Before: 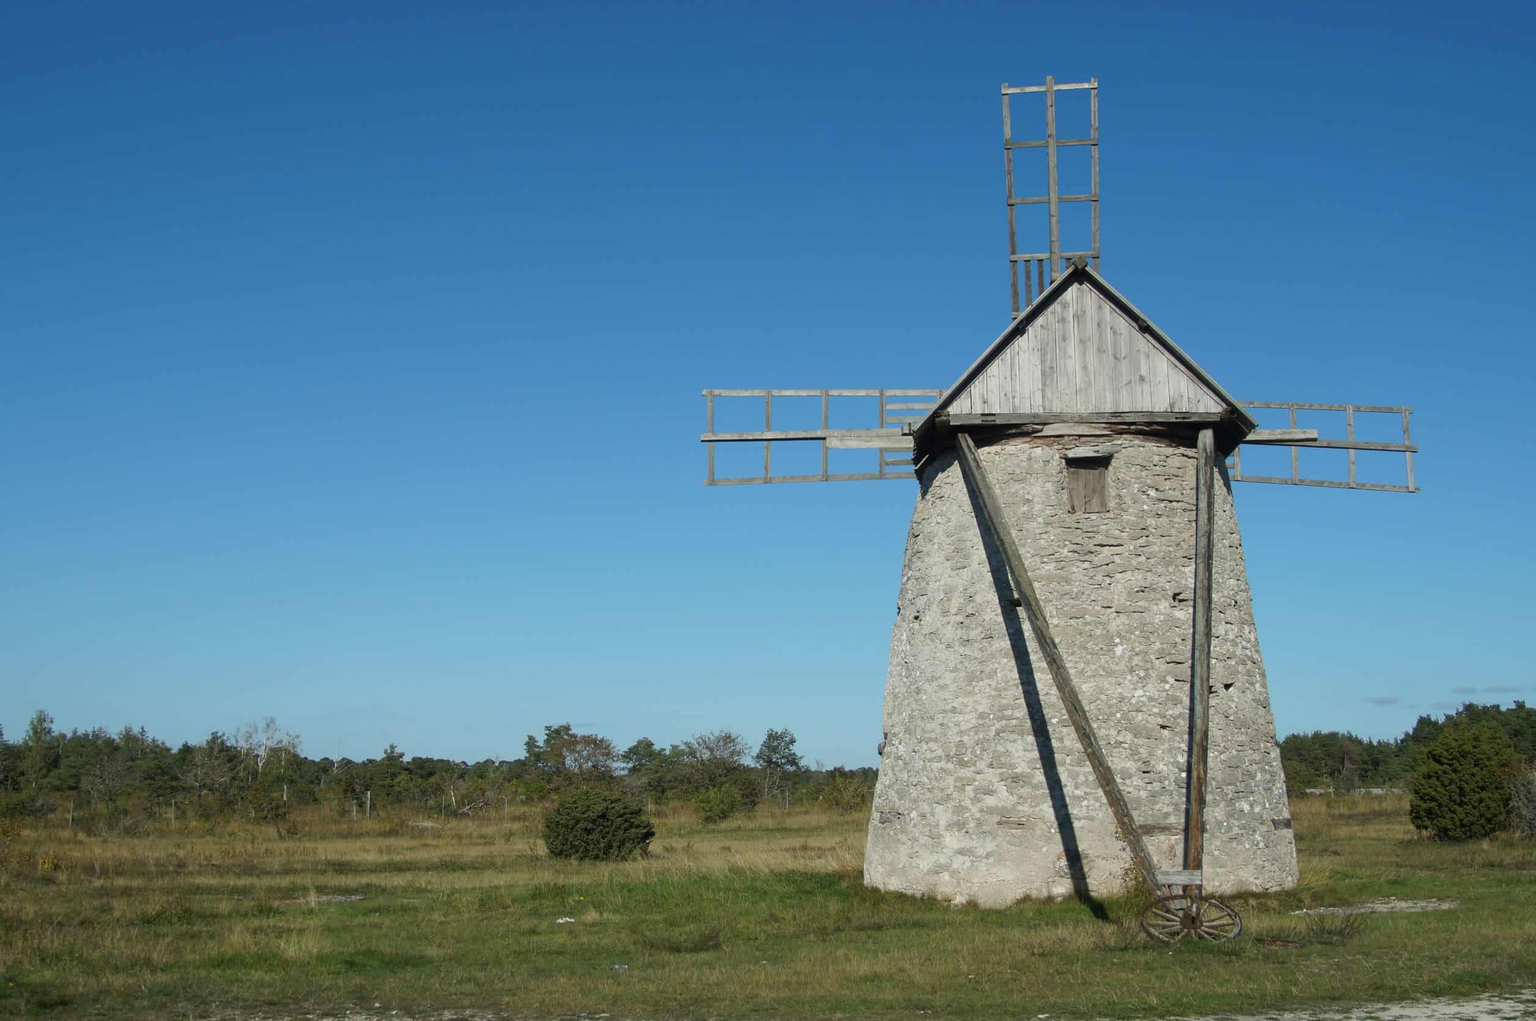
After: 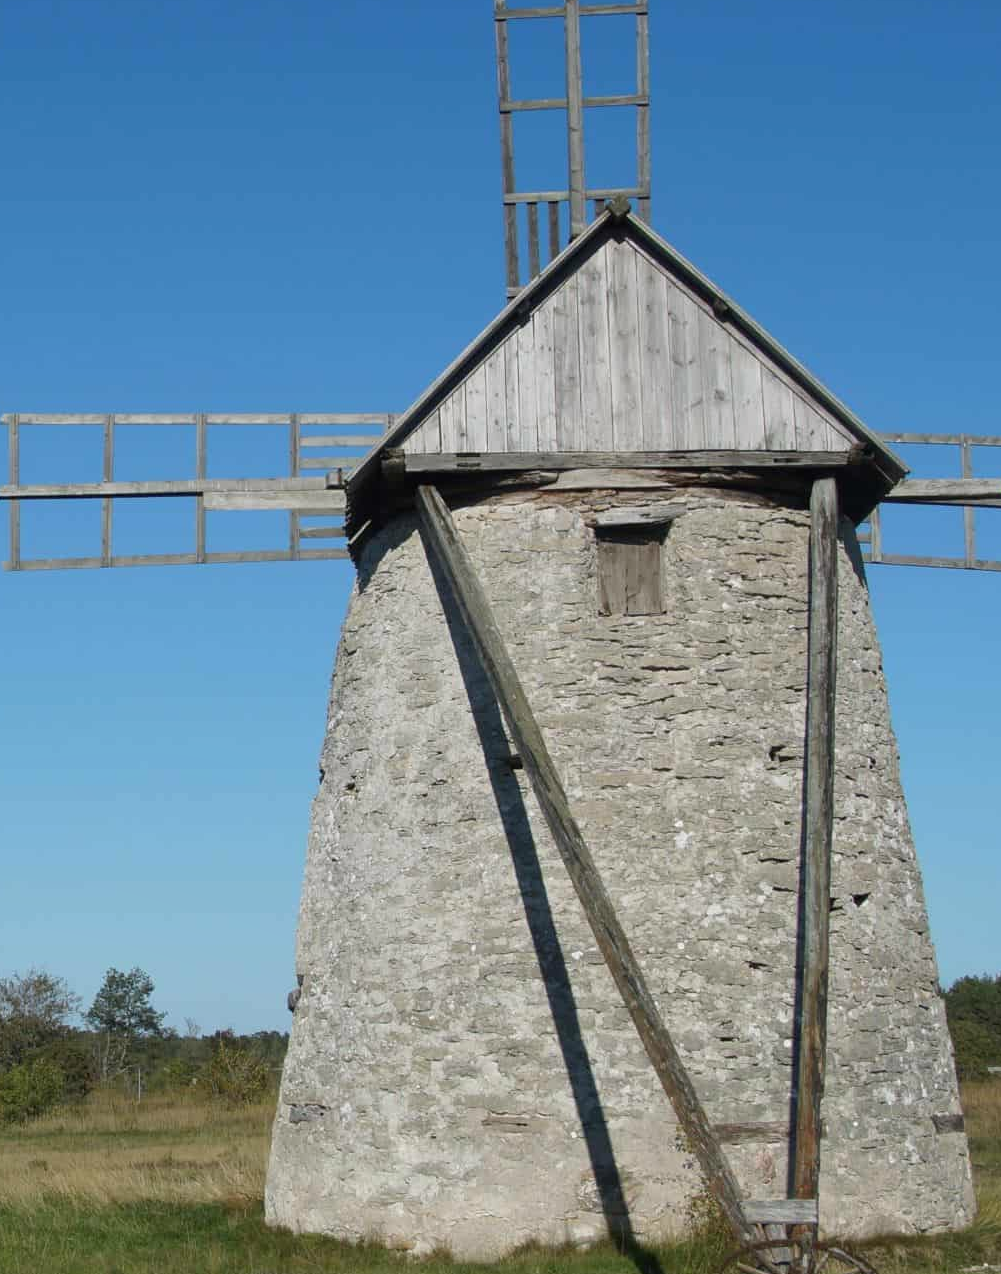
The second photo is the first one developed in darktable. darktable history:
shadows and highlights: radius 125.46, shadows 30.51, highlights -30.51, low approximation 0.01, soften with gaussian
crop: left 45.721%, top 13.393%, right 14.118%, bottom 10.01%
white balance: red 1.009, blue 1.027
